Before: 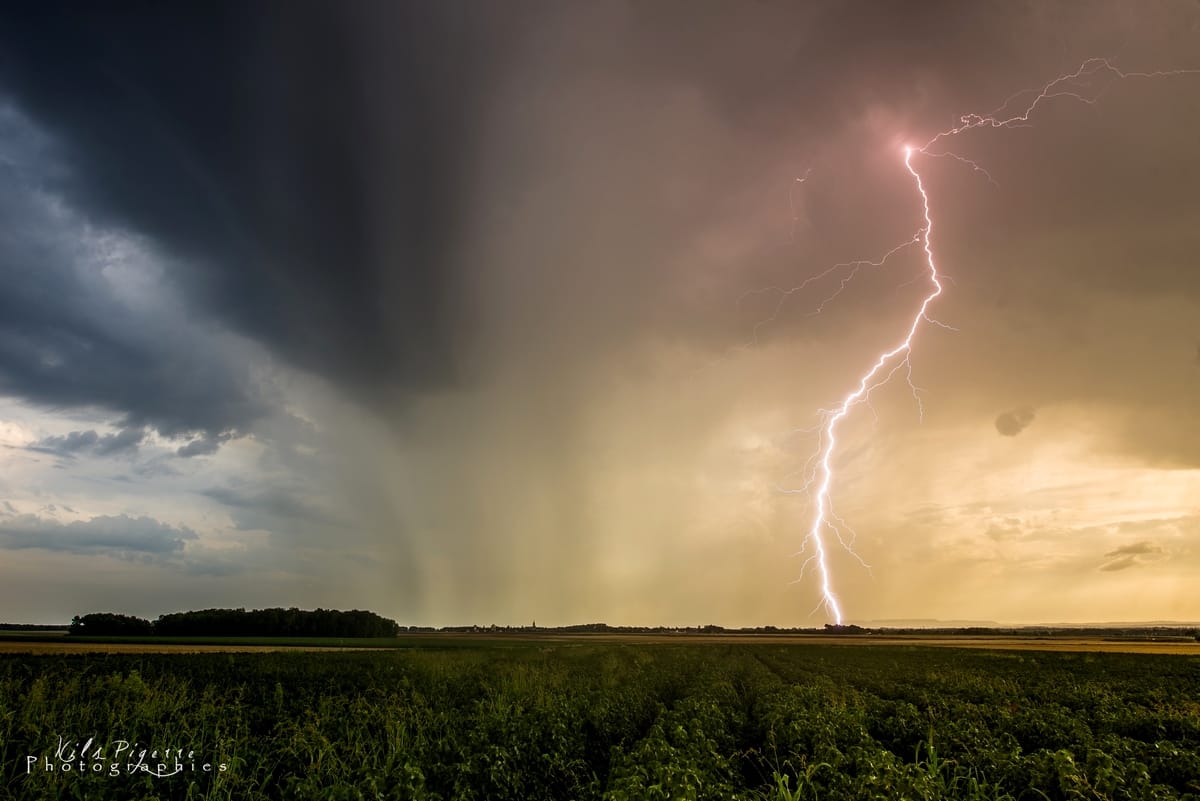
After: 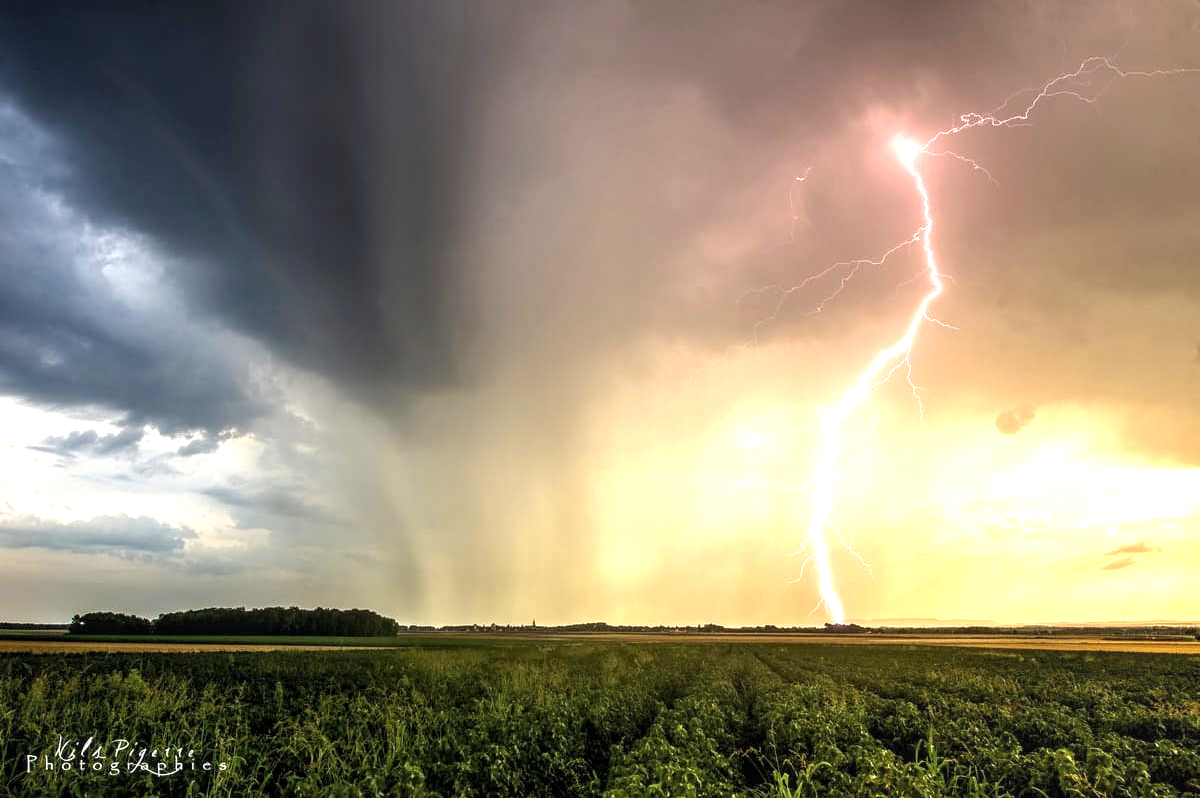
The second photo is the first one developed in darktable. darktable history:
local contrast: detail 130%
crop: top 0.197%, bottom 0.125%
tone equalizer: luminance estimator HSV value / RGB max
exposure: black level correction 0, exposure 1.199 EV, compensate highlight preservation false
